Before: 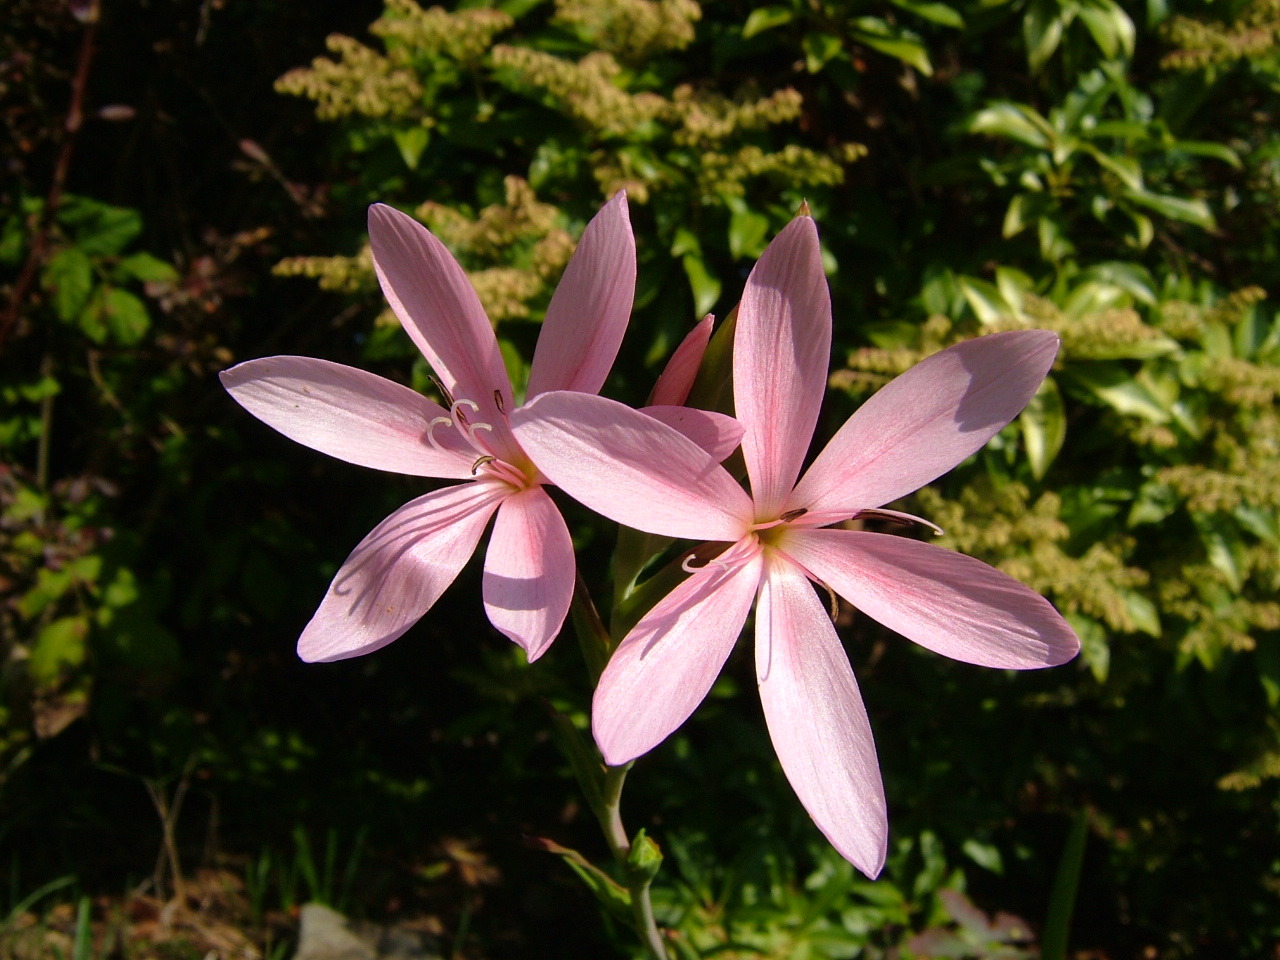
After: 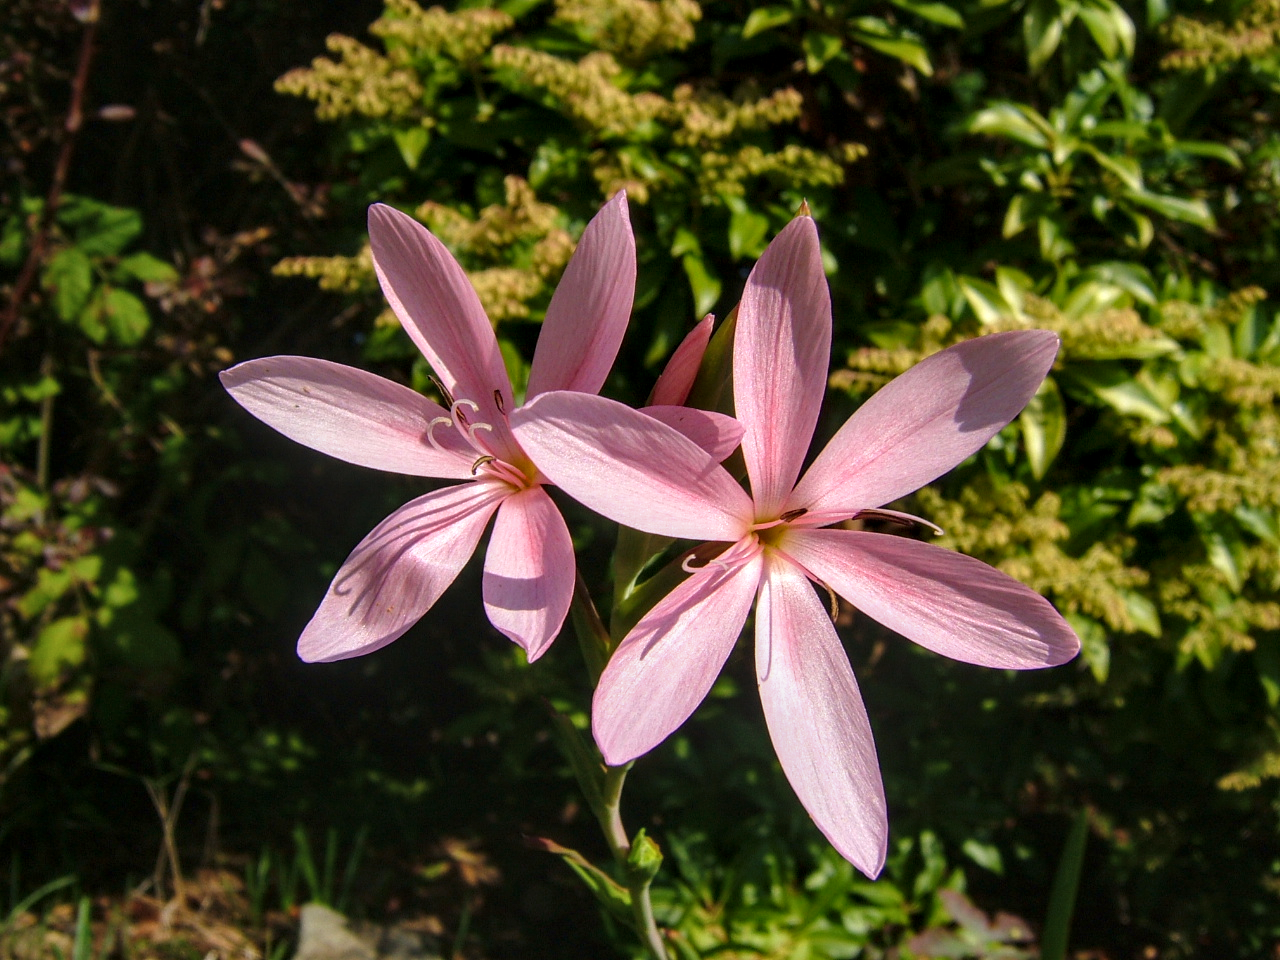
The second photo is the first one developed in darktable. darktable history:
color balance rgb: shadows lift › hue 85.67°, global offset › luminance 0.242%, linear chroma grading › global chroma 9.695%, perceptual saturation grading › global saturation 0.399%, contrast -9.662%
local contrast: detail 150%
